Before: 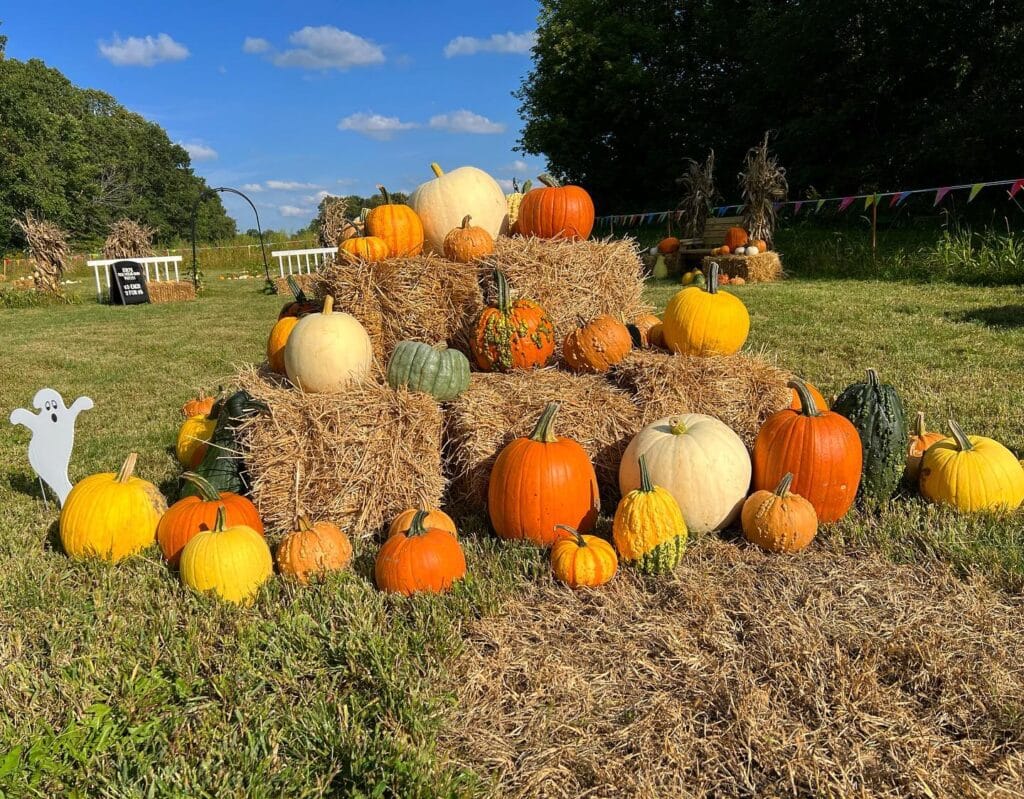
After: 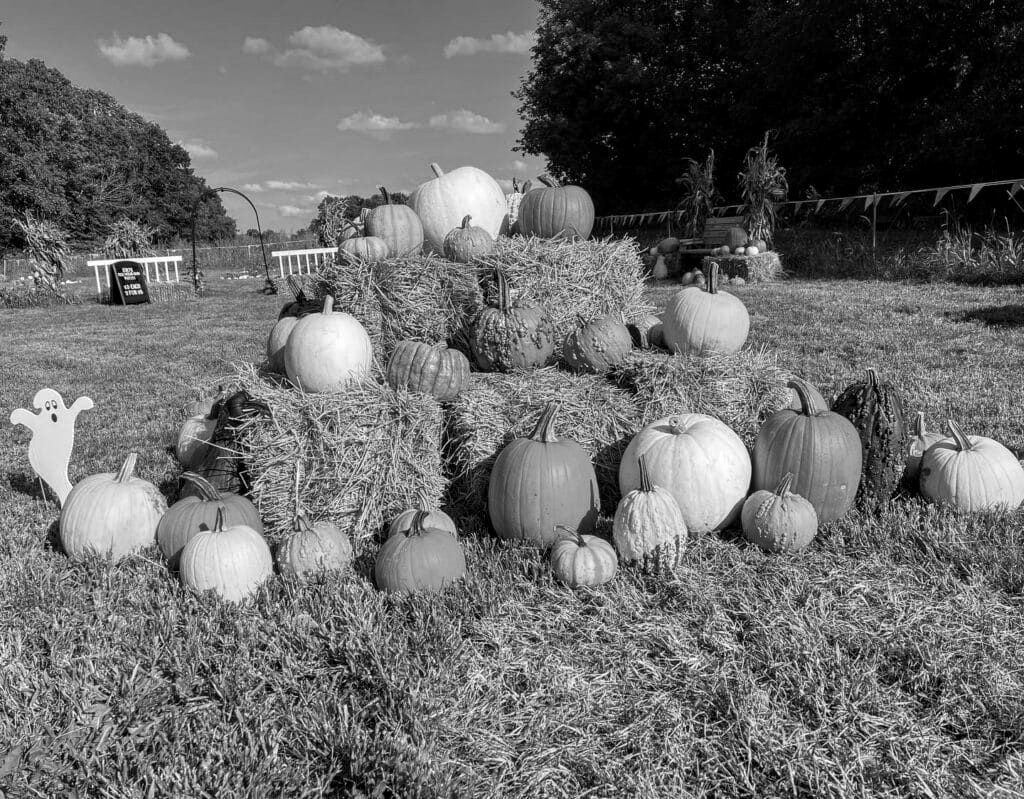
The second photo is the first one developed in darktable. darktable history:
local contrast: detail 130%
monochrome: a 32, b 64, size 2.3
